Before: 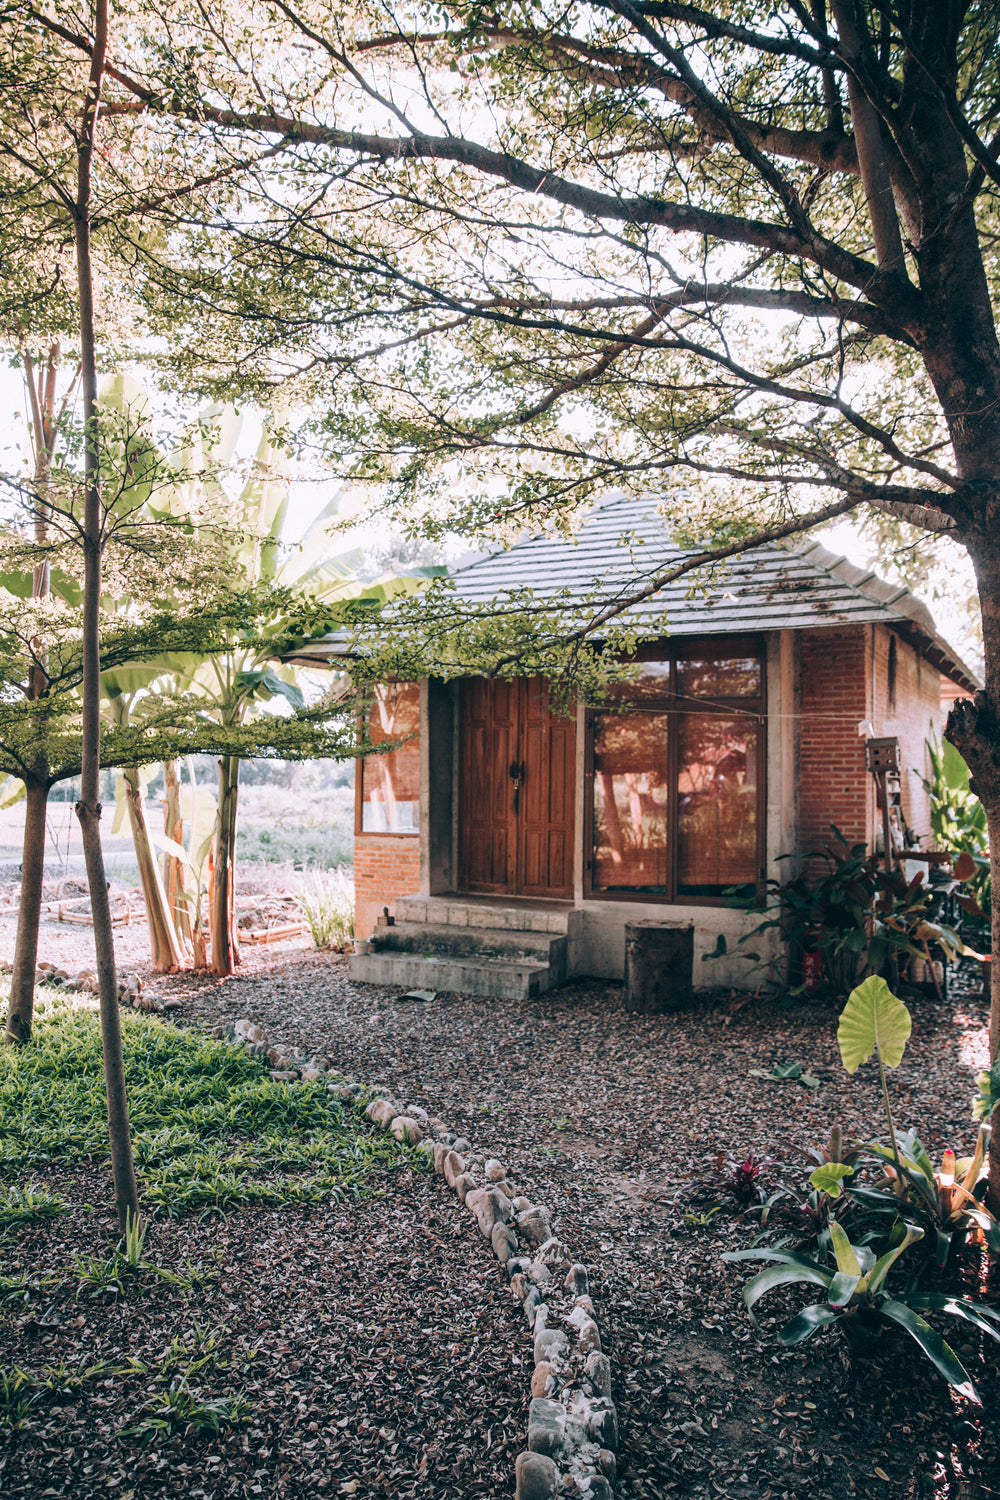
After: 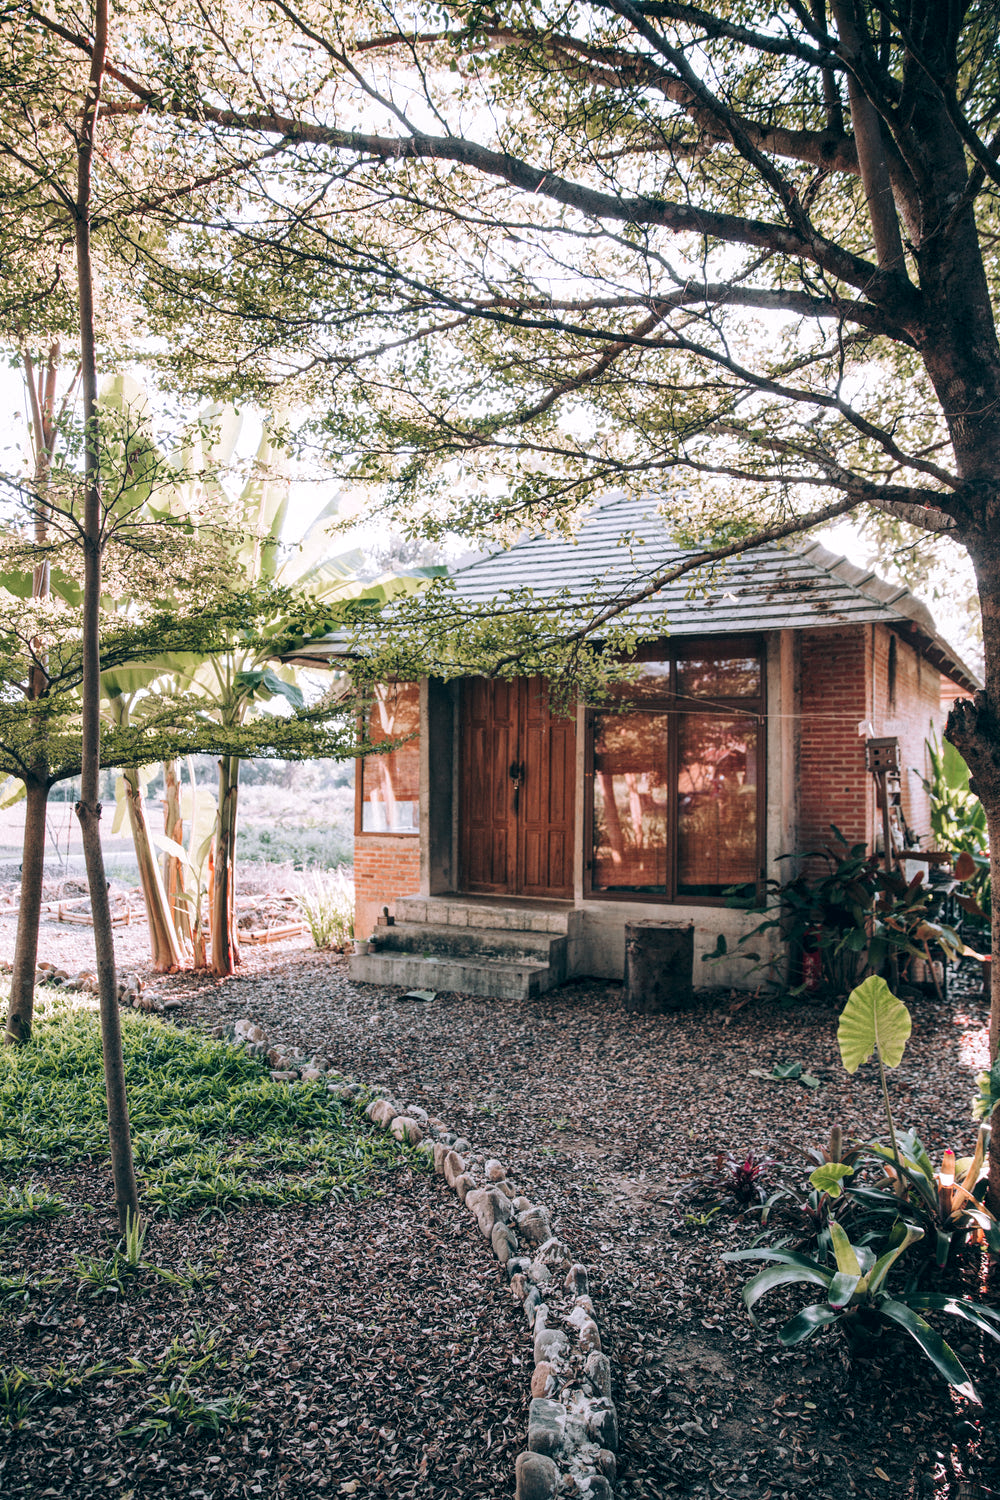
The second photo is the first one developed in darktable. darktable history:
local contrast: highlights 100%, shadows 100%, detail 131%, midtone range 0.2
